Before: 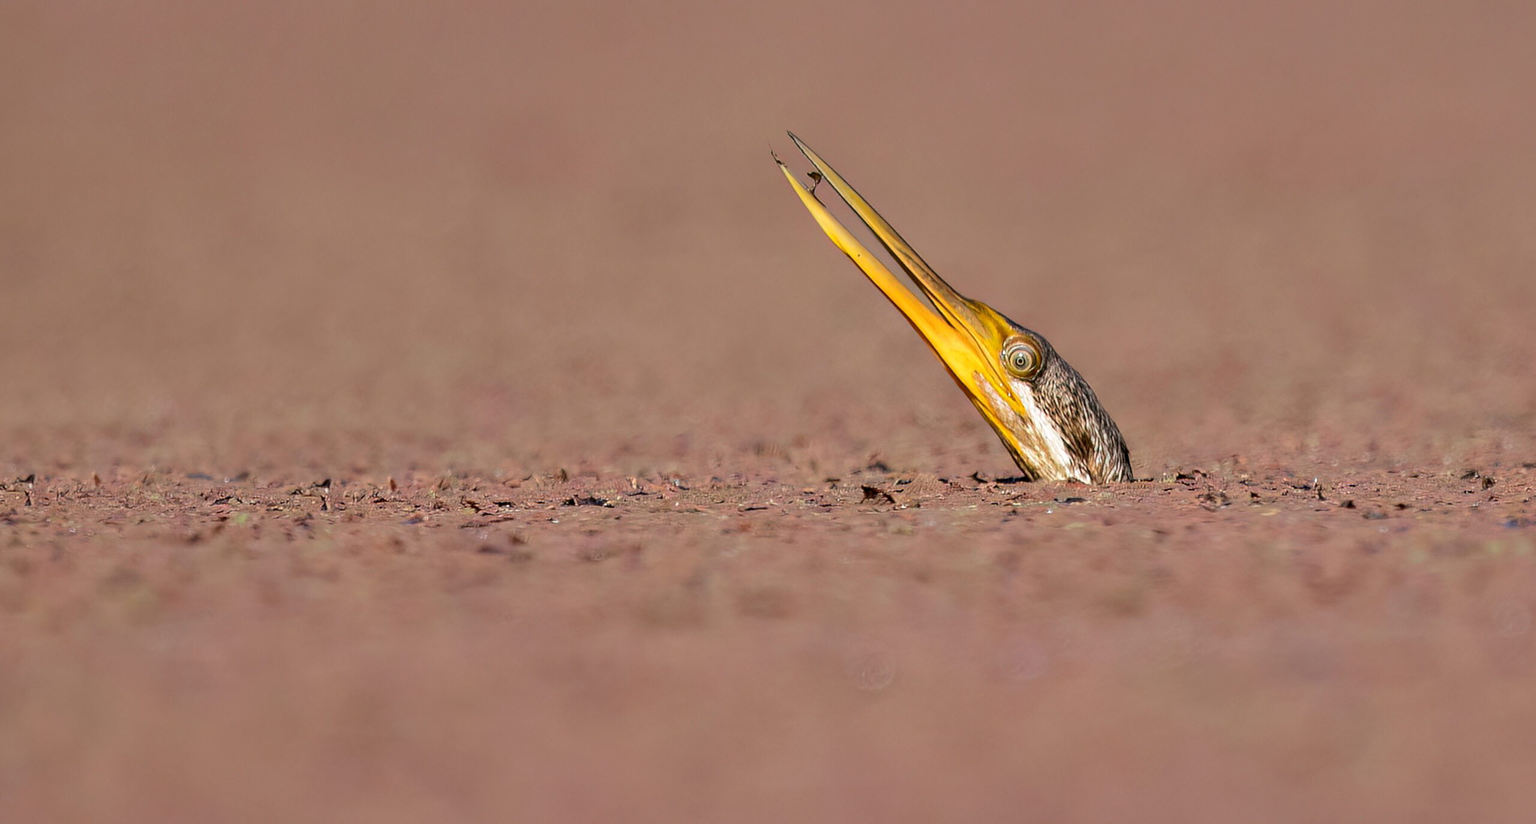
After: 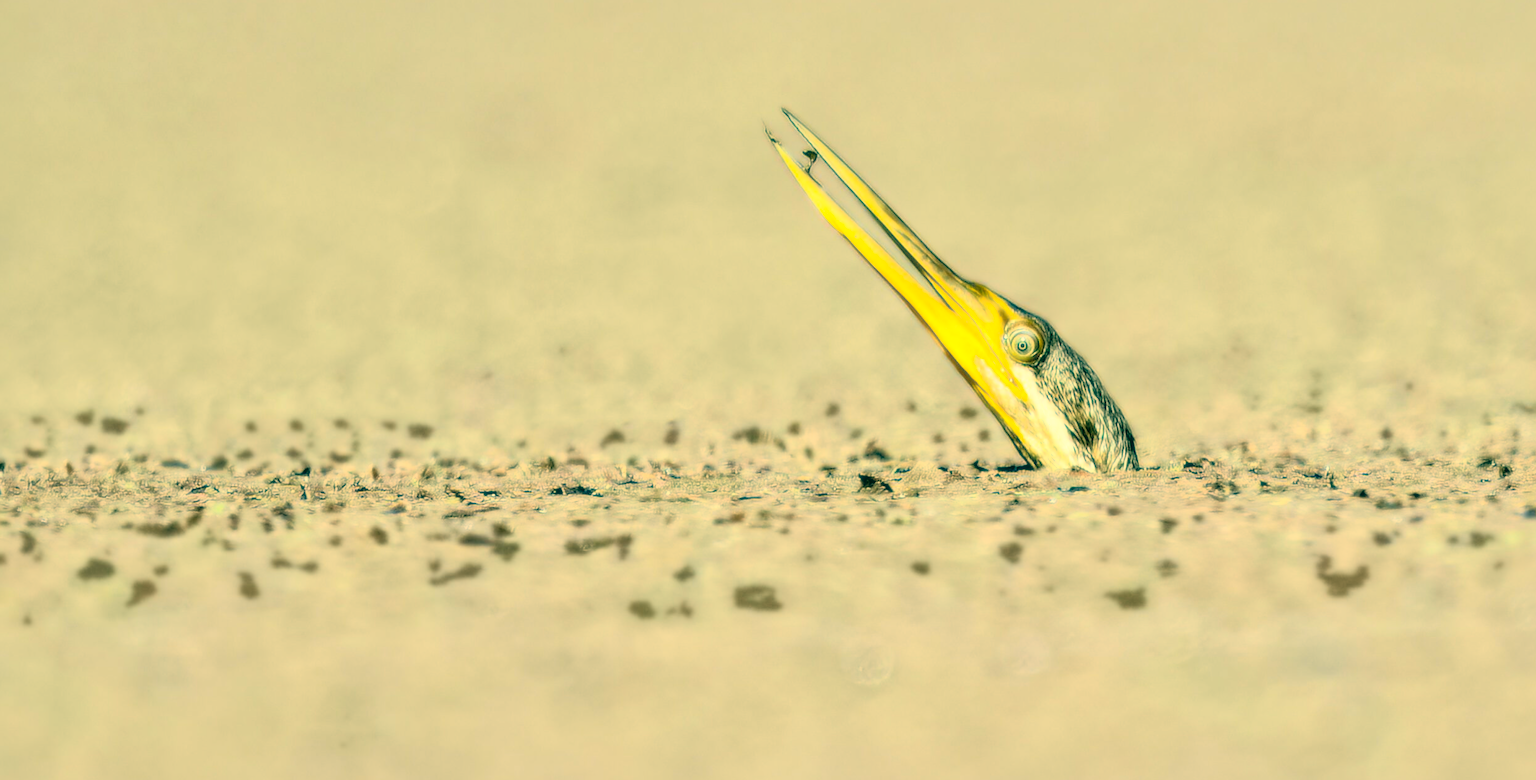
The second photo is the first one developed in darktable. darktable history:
sharpen: radius 1.864, amount 0.398, threshold 1.271
crop: left 1.964%, top 3.251%, right 1.122%, bottom 4.933%
bloom: size 0%, threshold 54.82%, strength 8.31%
contrast brightness saturation: saturation -0.05
color correction: highlights a* 1.83, highlights b* 34.02, shadows a* -36.68, shadows b* -5.48
global tonemap: drago (1, 100), detail 1
